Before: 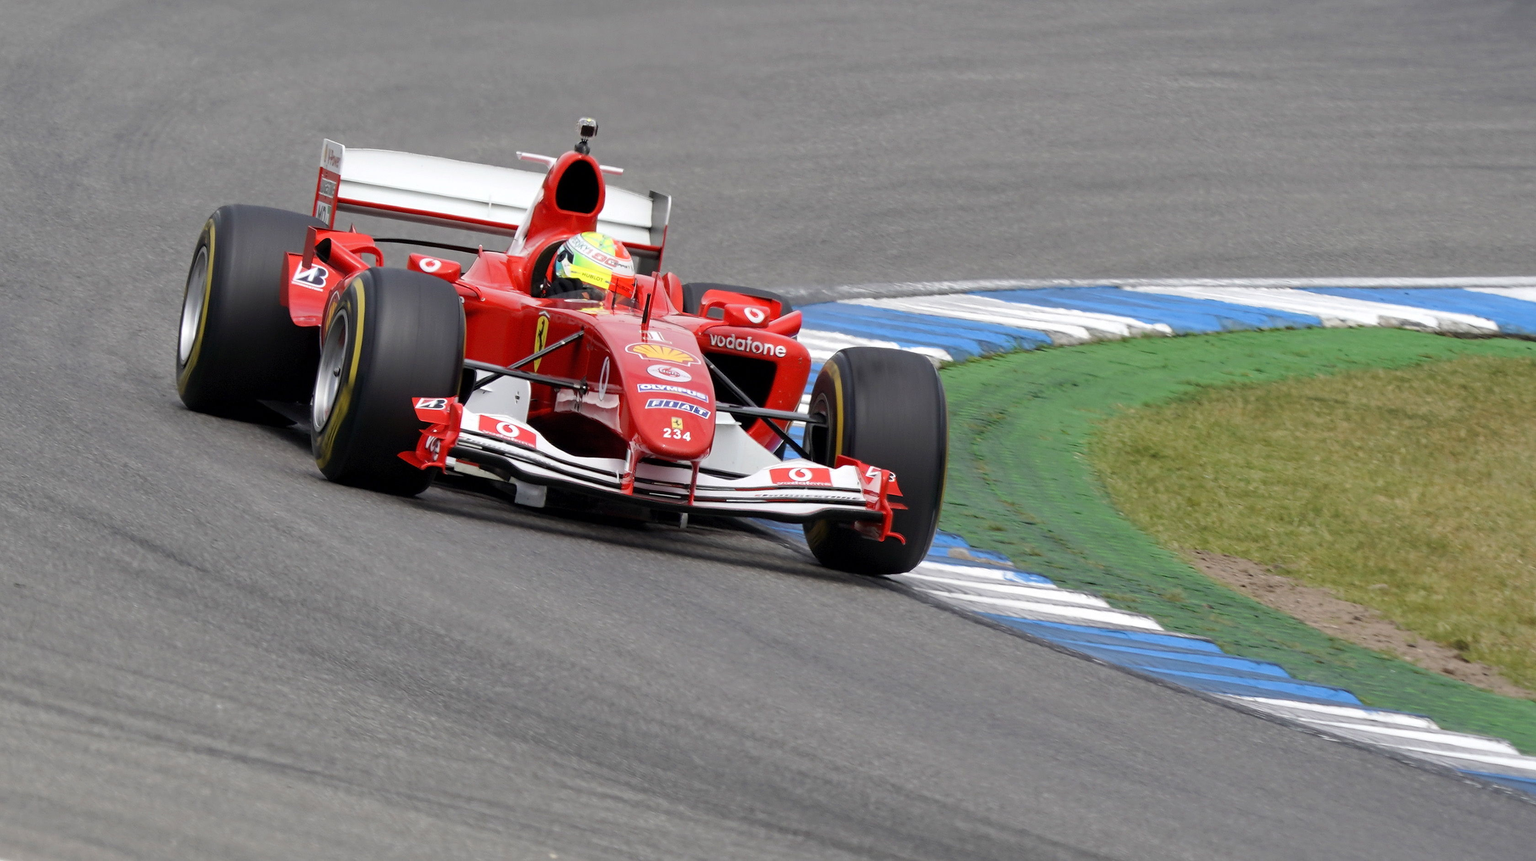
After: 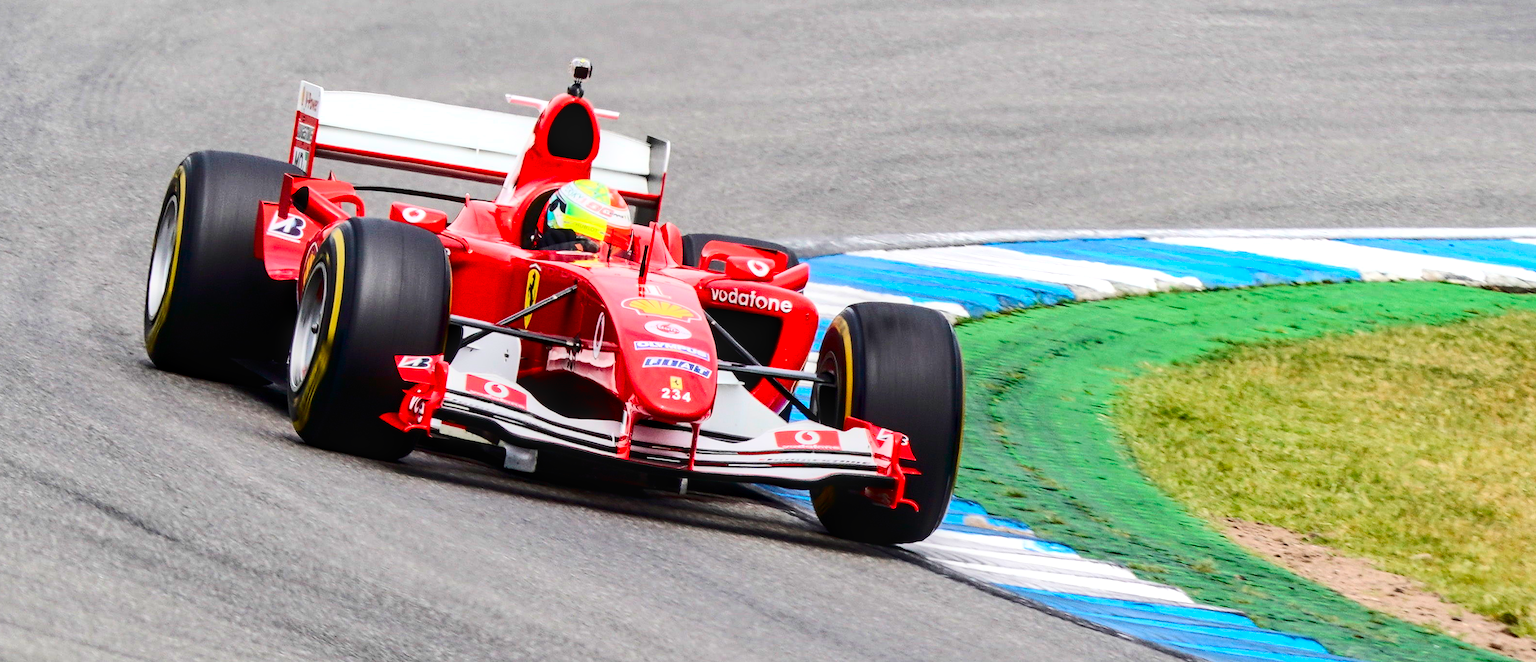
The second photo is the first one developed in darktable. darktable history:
color balance rgb: perceptual saturation grading › global saturation -1.93%, perceptual saturation grading › highlights -7.797%, perceptual saturation grading › mid-tones 8.641%, perceptual saturation grading › shadows 4.677%, perceptual brilliance grading › mid-tones 10.848%, perceptual brilliance grading › shadows 15.791%, global vibrance 22.342%
contrast brightness saturation: contrast 0.411, brightness 0.045, saturation 0.249
crop: left 2.678%, top 7.377%, right 3.169%, bottom 20.204%
local contrast: on, module defaults
